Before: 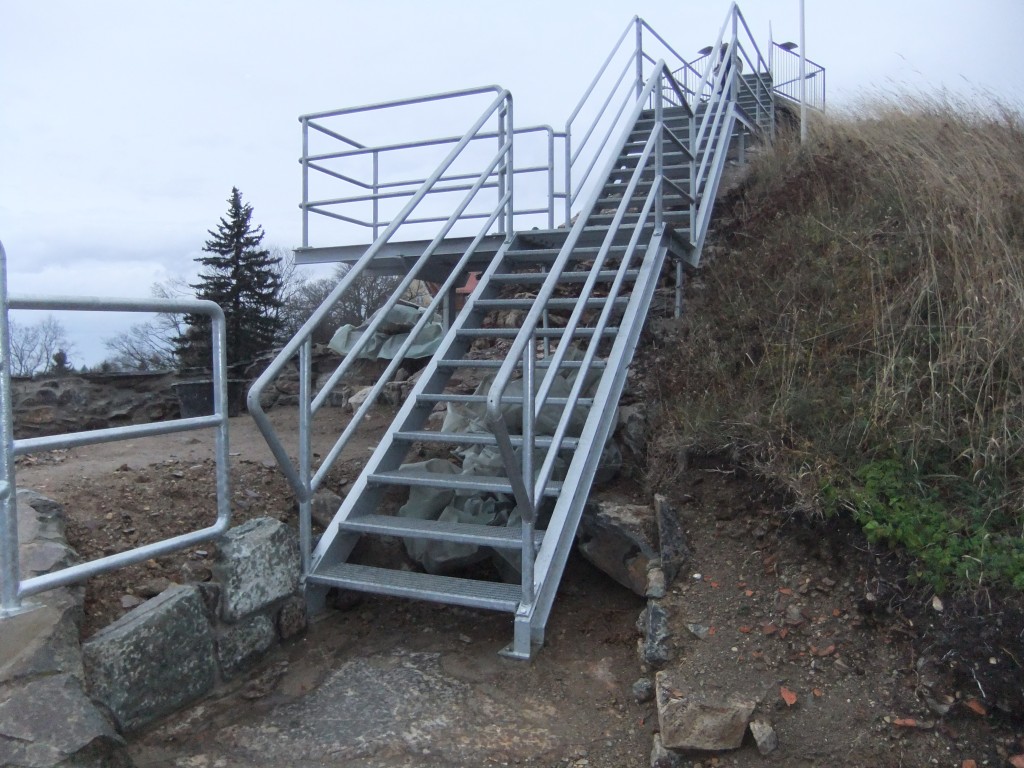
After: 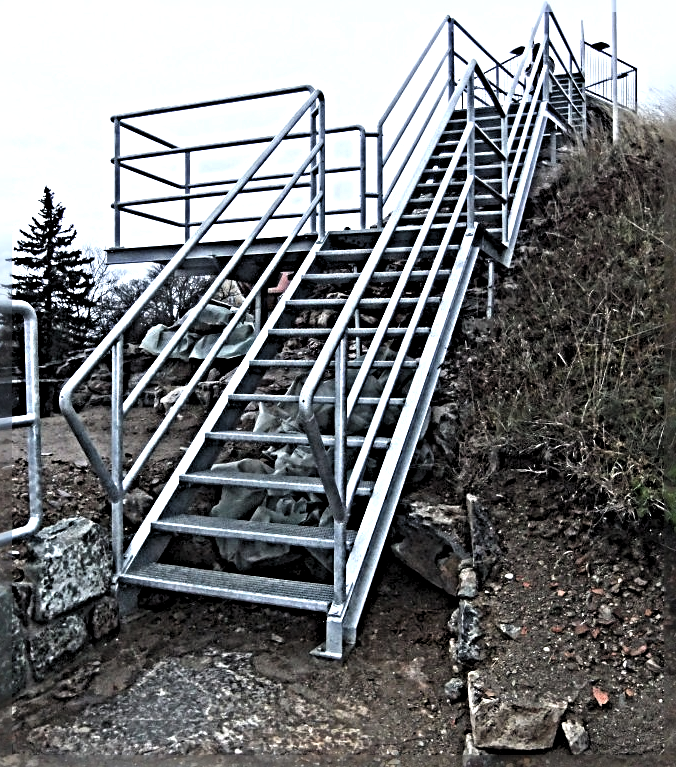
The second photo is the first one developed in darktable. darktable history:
sharpen: radius 6.3, amount 1.8, threshold 0
levels: levels [0.055, 0.477, 0.9]
crop and rotate: left 18.442%, right 15.508%
